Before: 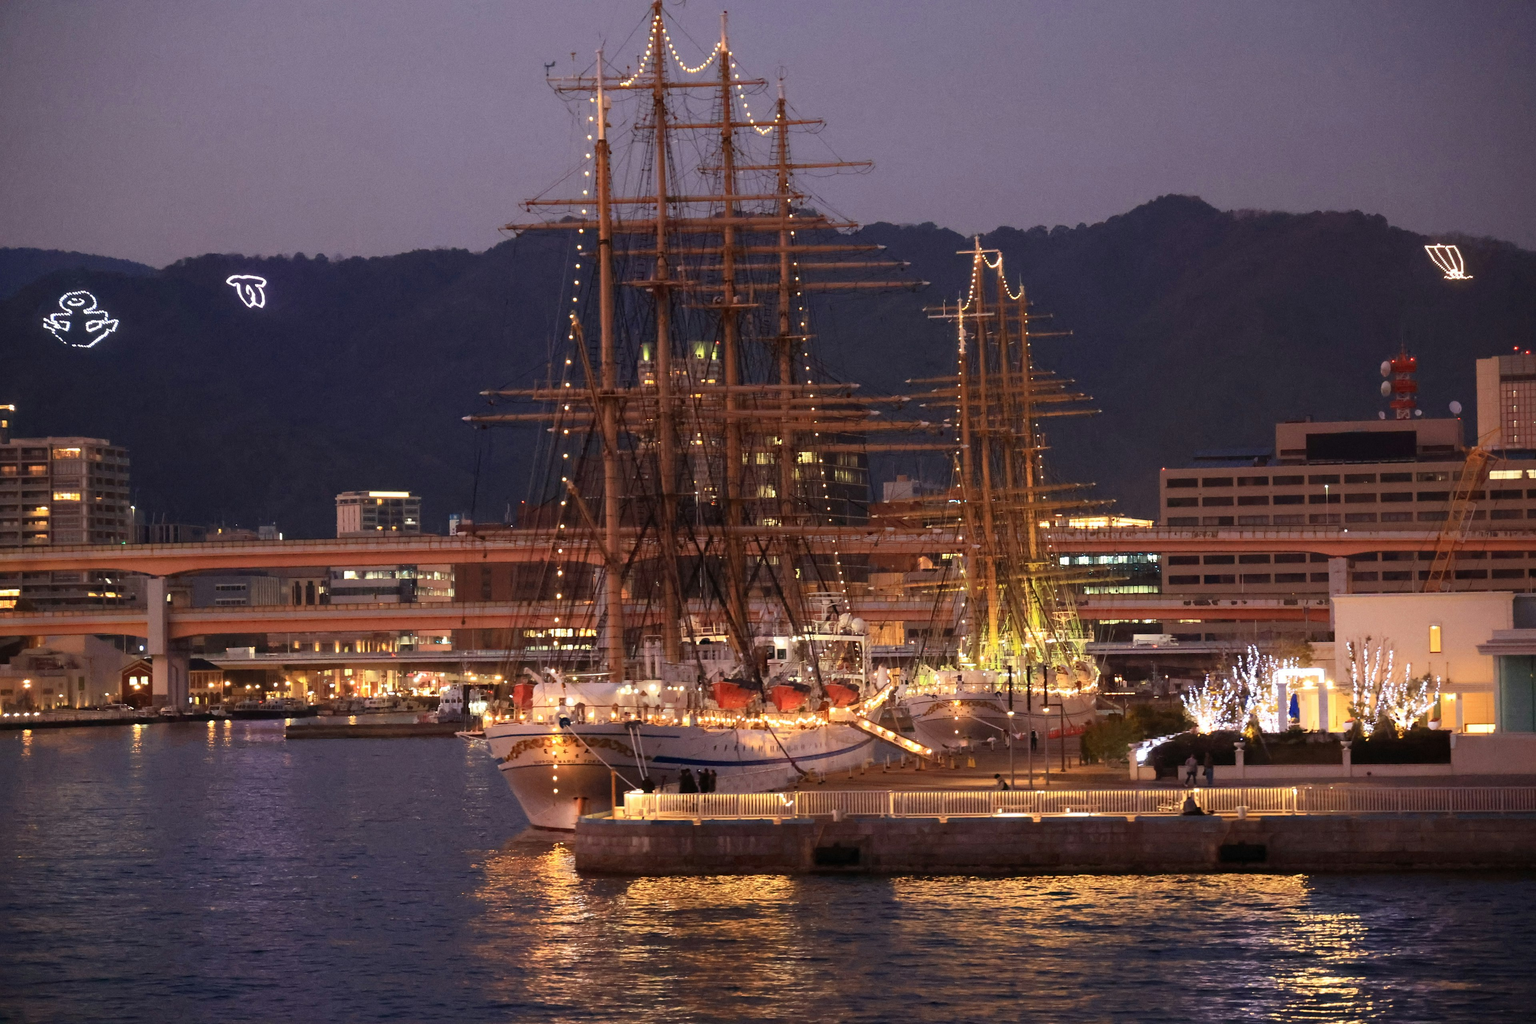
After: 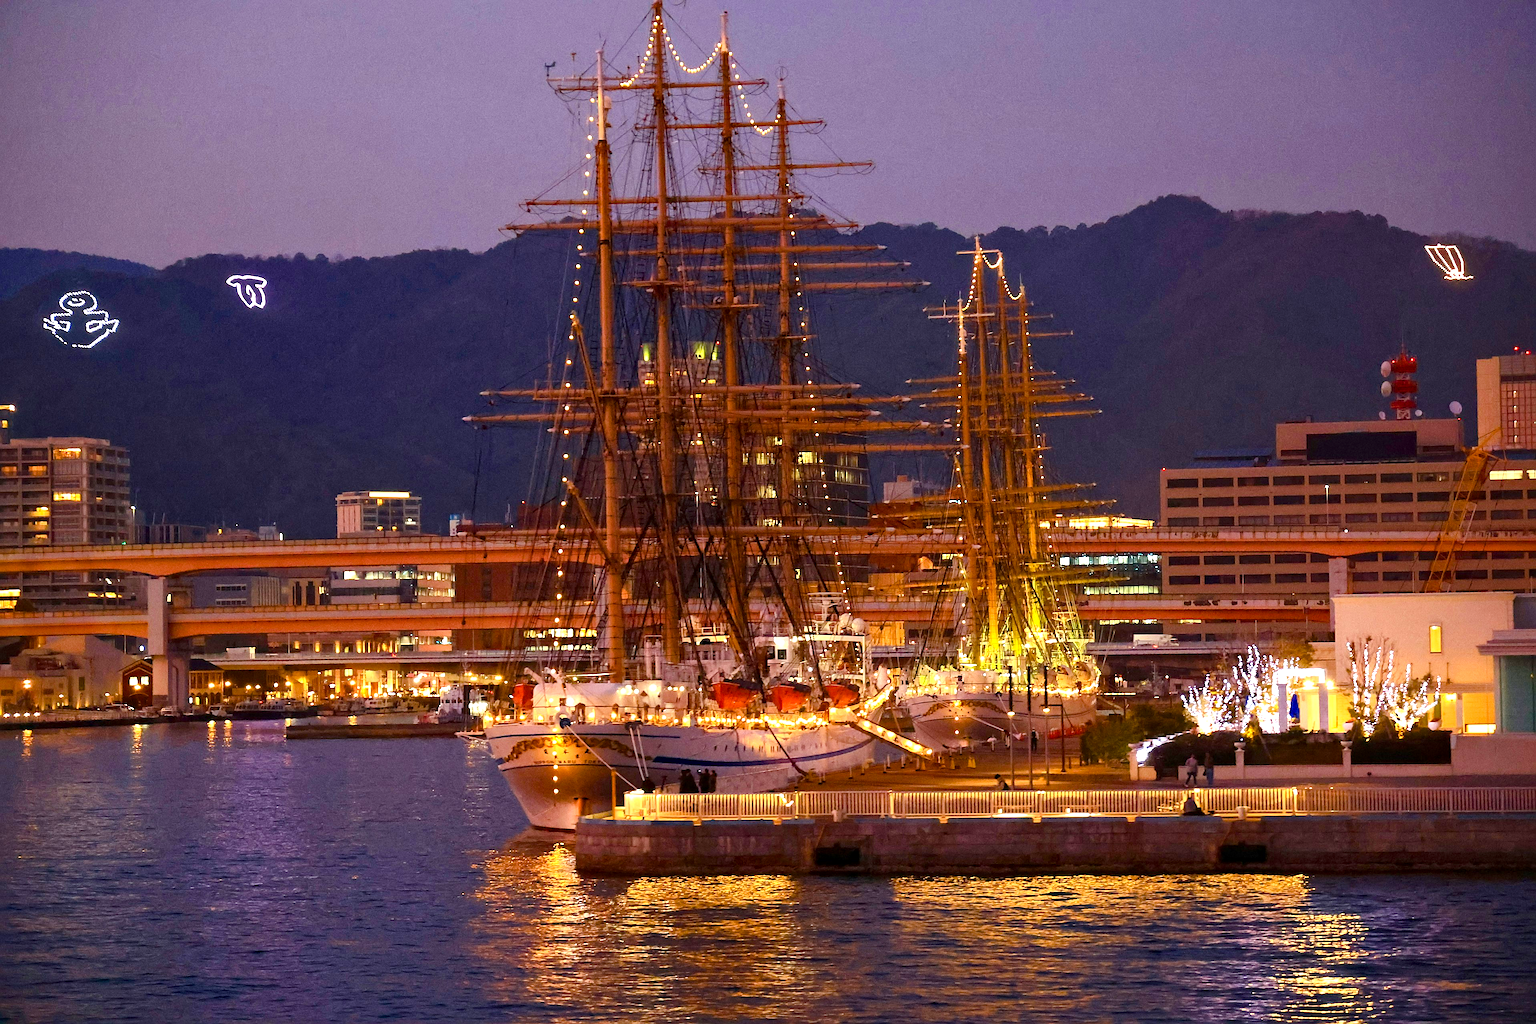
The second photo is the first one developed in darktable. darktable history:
exposure: exposure 0.366 EV, compensate highlight preservation false
sharpen: on, module defaults
local contrast: mode bilateral grid, contrast 20, coarseness 50, detail 130%, midtone range 0.2
color balance rgb: perceptual saturation grading › global saturation 27.338%, perceptual saturation grading › highlights -28.822%, perceptual saturation grading › mid-tones 15.76%, perceptual saturation grading › shadows 34.173%, global vibrance 40.813%
